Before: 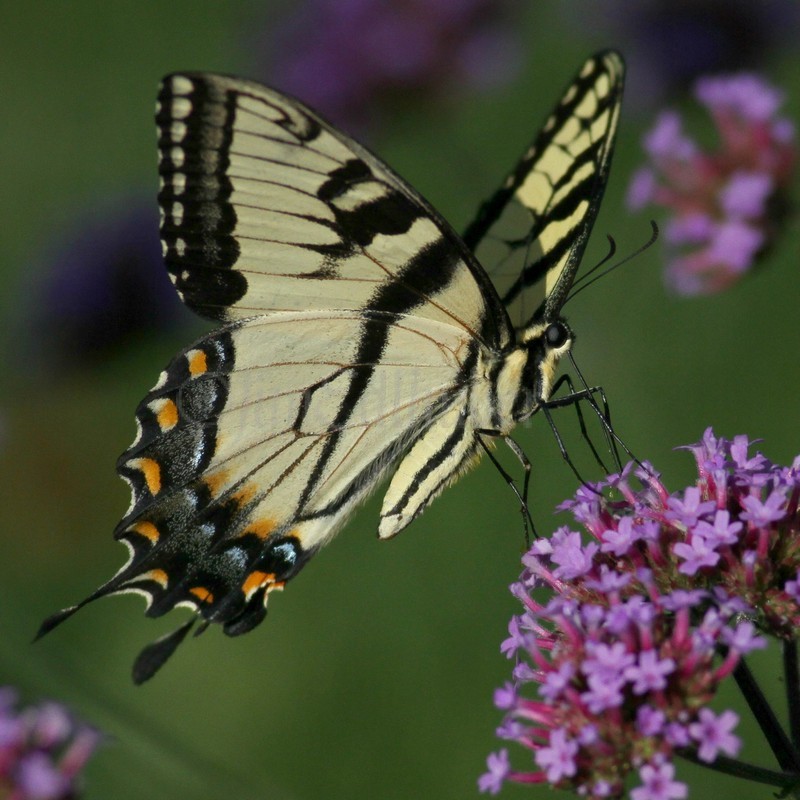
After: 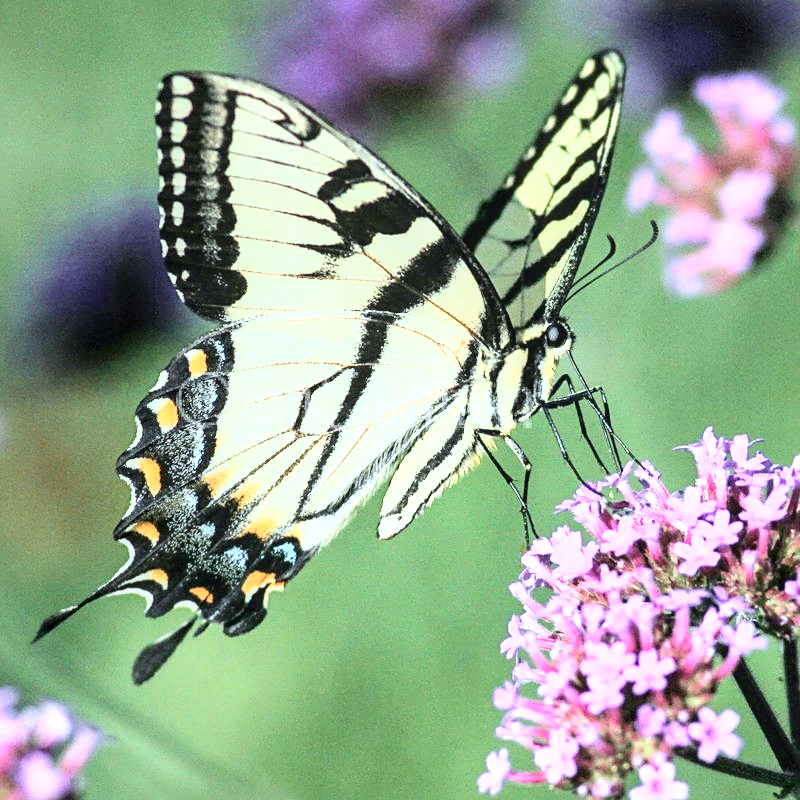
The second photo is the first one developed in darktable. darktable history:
local contrast: on, module defaults
exposure: black level correction 0, exposure 0.699 EV, compensate highlight preservation false
base curve: curves: ch0 [(0, 0.003) (0.001, 0.002) (0.006, 0.004) (0.02, 0.022) (0.048, 0.086) (0.094, 0.234) (0.162, 0.431) (0.258, 0.629) (0.385, 0.8) (0.548, 0.918) (0.751, 0.988) (1, 1)]
sharpen: on, module defaults
tone equalizer: -8 EV -1.12 EV, -7 EV -1.02 EV, -6 EV -0.851 EV, -5 EV -0.6 EV, -3 EV 0.583 EV, -2 EV 0.84 EV, -1 EV 0.991 EV, +0 EV 1.07 EV, smoothing diameter 24.87%, edges refinement/feathering 10.74, preserve details guided filter
color correction: highlights b* -0.014, saturation 0.799
color calibration: illuminant as shot in camera, x 0.378, y 0.381, temperature 4090.32 K
